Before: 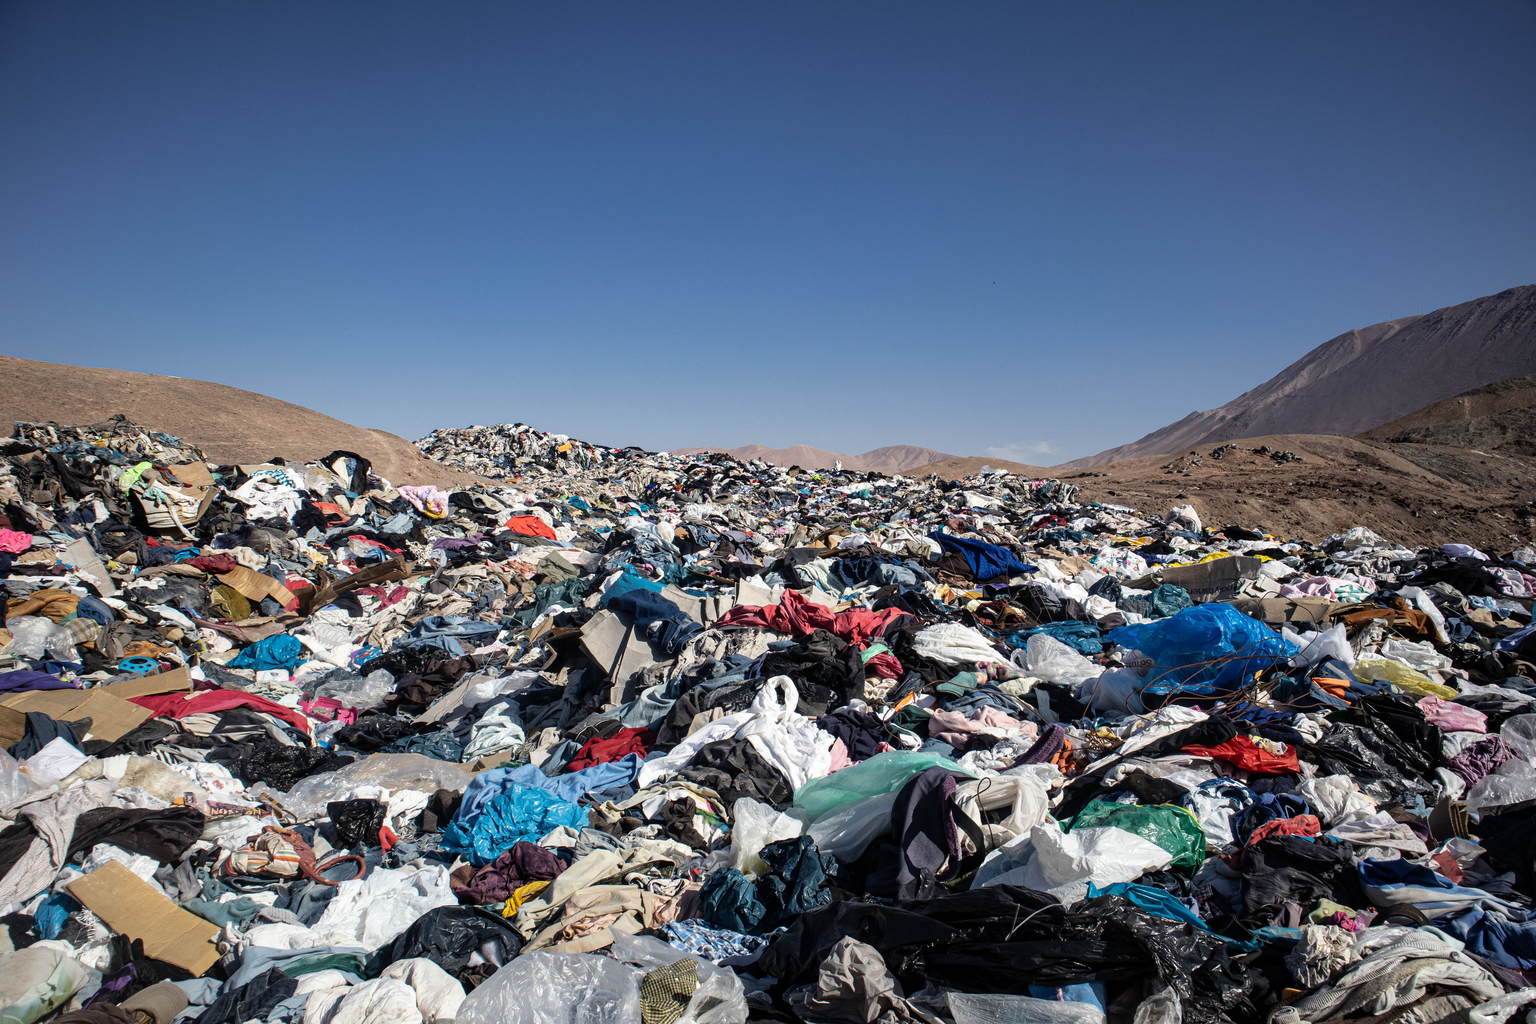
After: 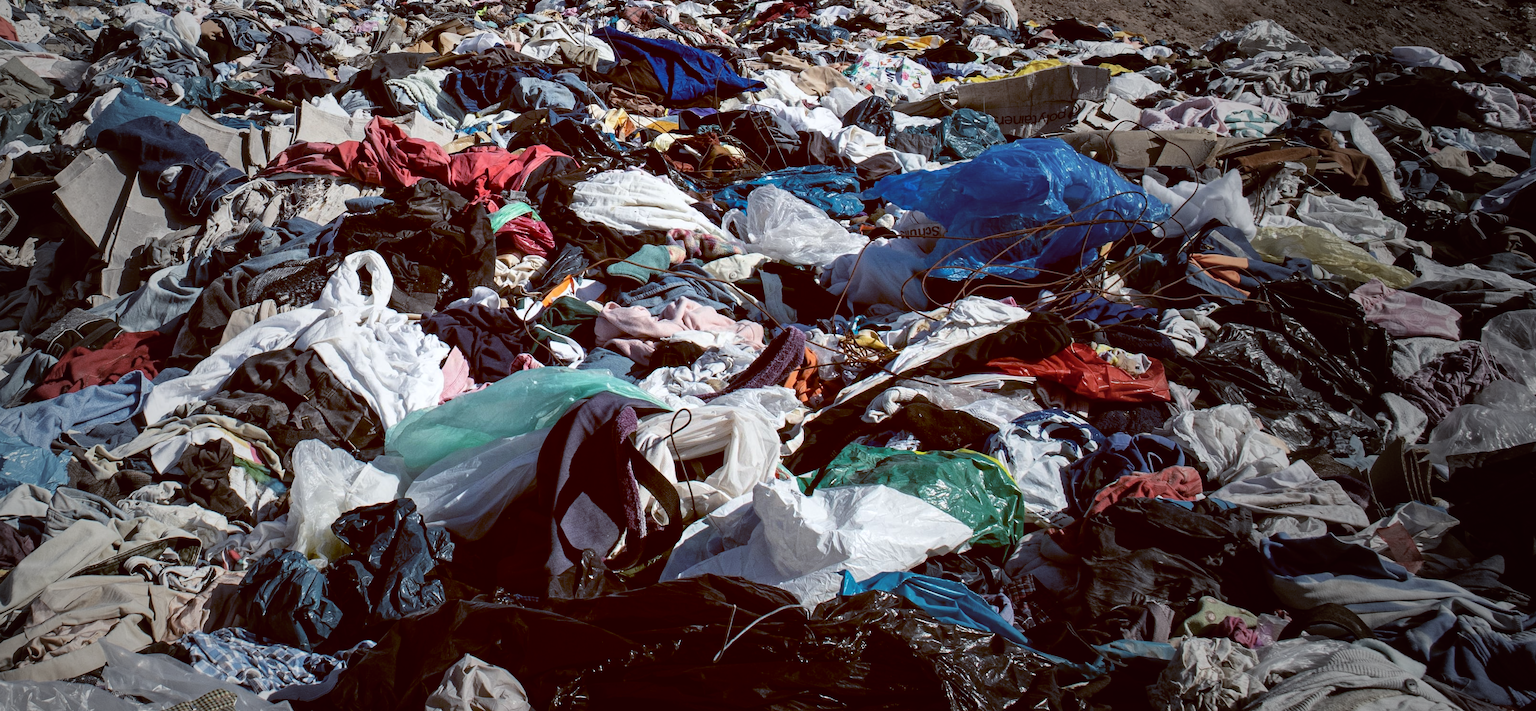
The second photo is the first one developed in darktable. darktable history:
crop and rotate: left 35.509%, top 50.238%, bottom 4.934%
color balance: lift [1, 1.015, 1.004, 0.985], gamma [1, 0.958, 0.971, 1.042], gain [1, 0.956, 0.977, 1.044]
vignetting: fall-off start 33.76%, fall-off radius 64.94%, brightness -0.575, center (-0.12, -0.002), width/height ratio 0.959
